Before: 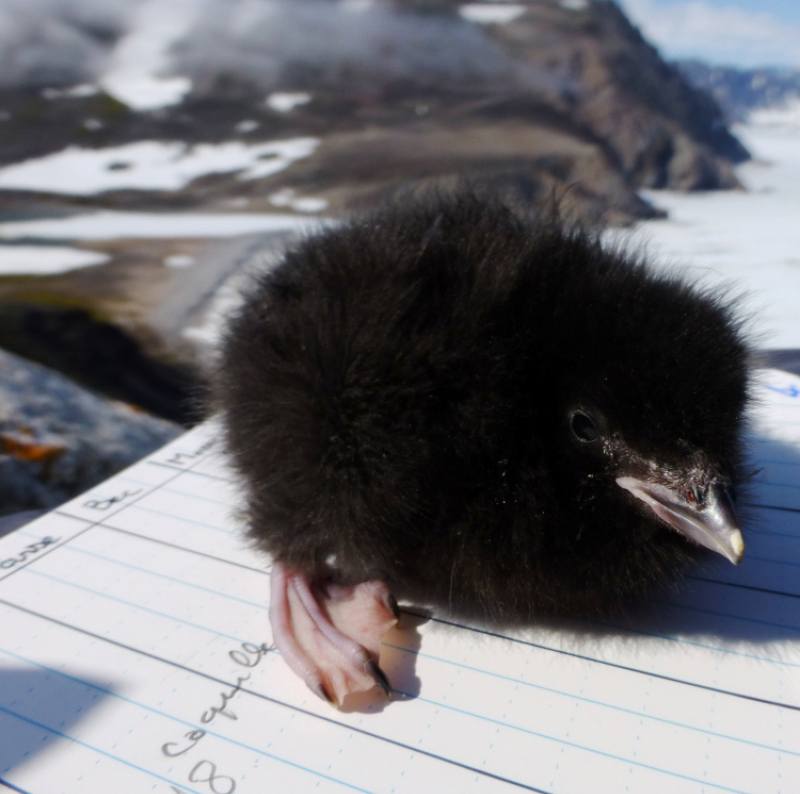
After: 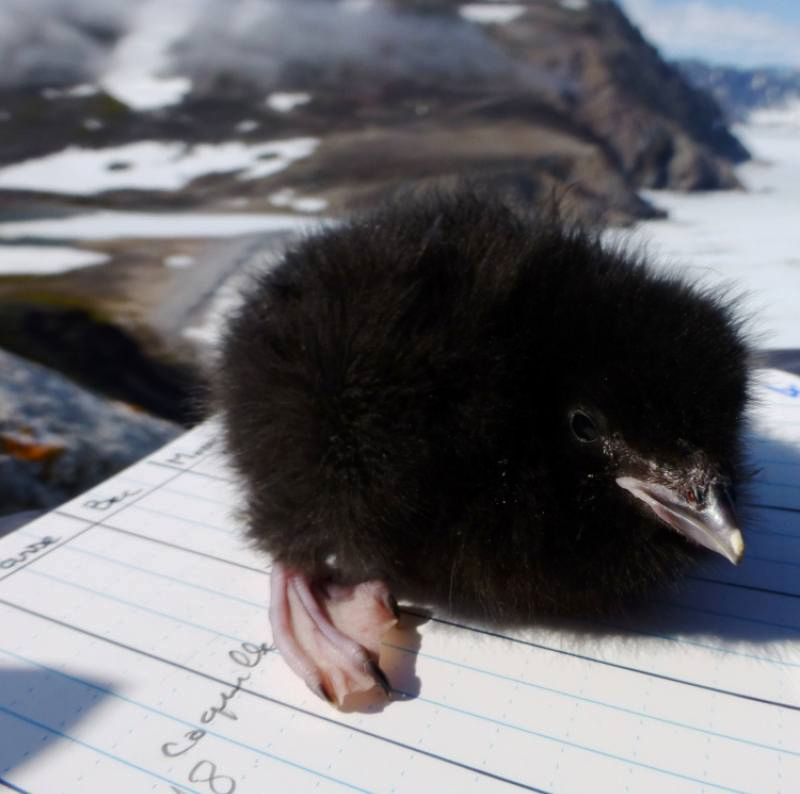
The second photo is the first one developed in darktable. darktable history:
contrast brightness saturation: contrast 0.026, brightness -0.038
